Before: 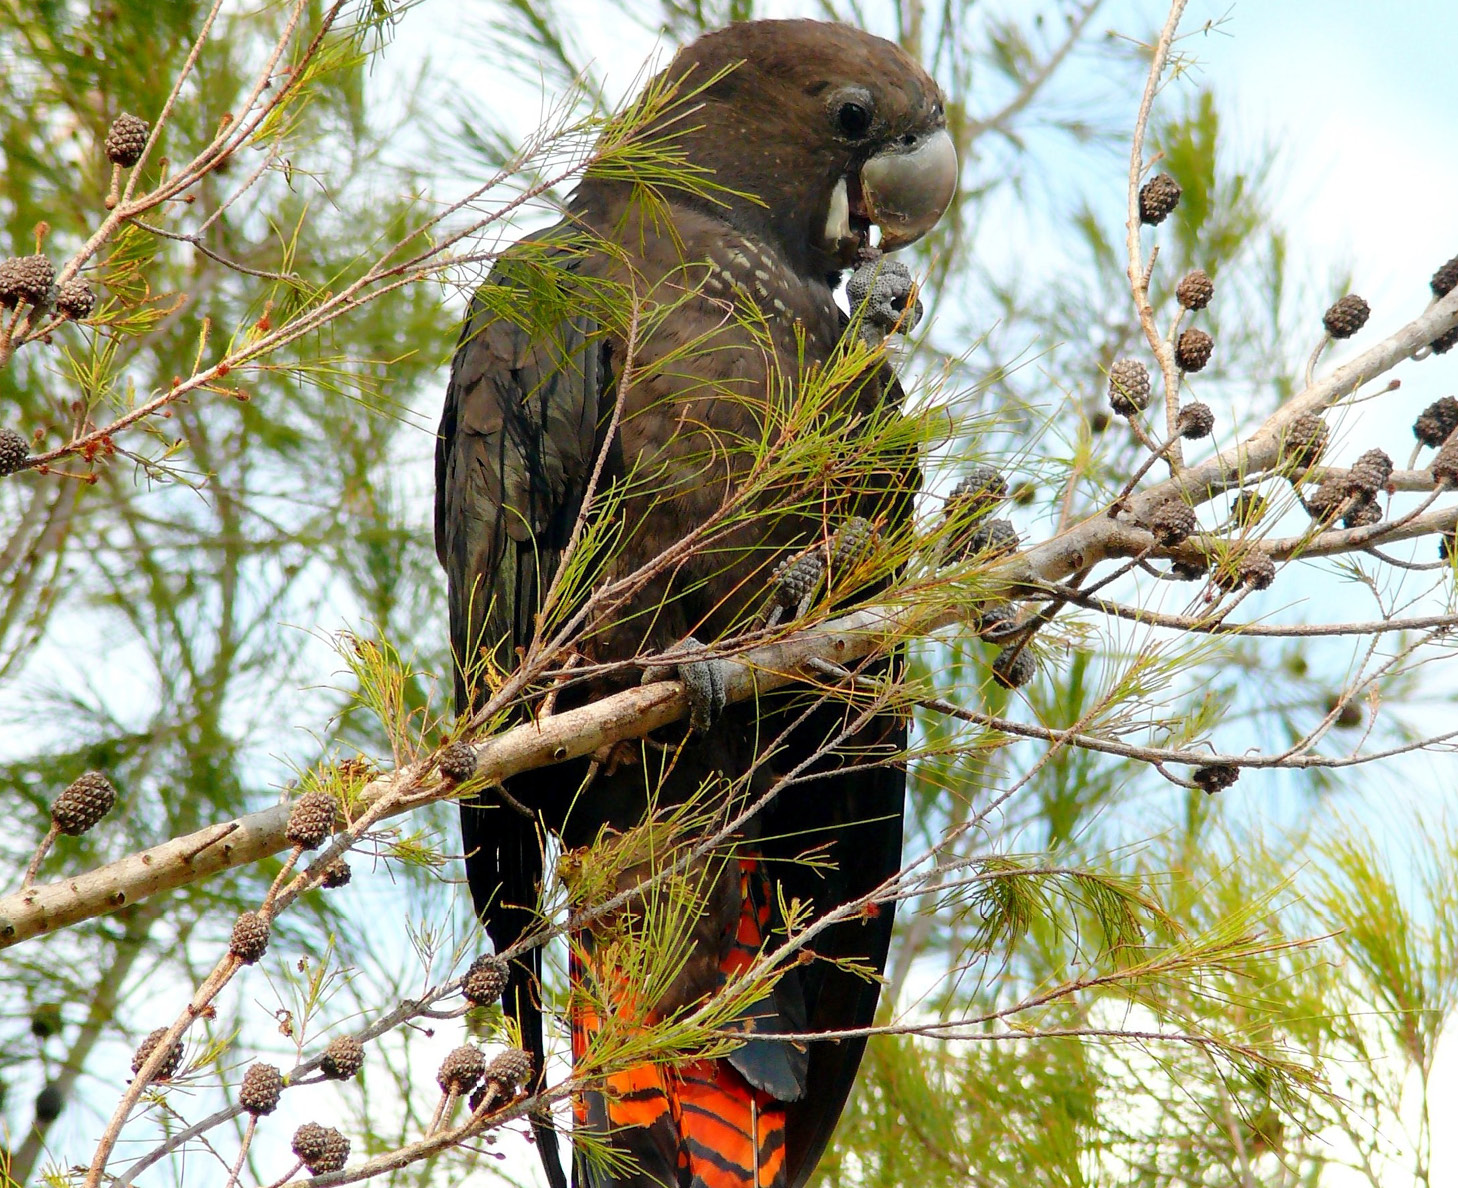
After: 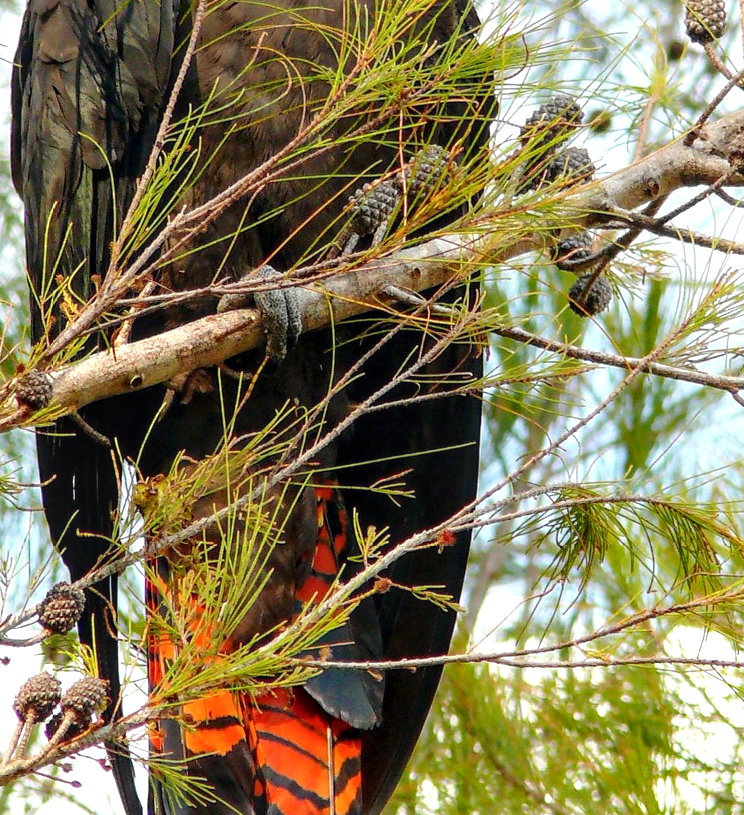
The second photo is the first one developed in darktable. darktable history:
exposure: exposure 0.29 EV, compensate highlight preservation false
local contrast: on, module defaults
crop and rotate: left 29.107%, top 31.36%, right 19.802%
tone equalizer: on, module defaults
